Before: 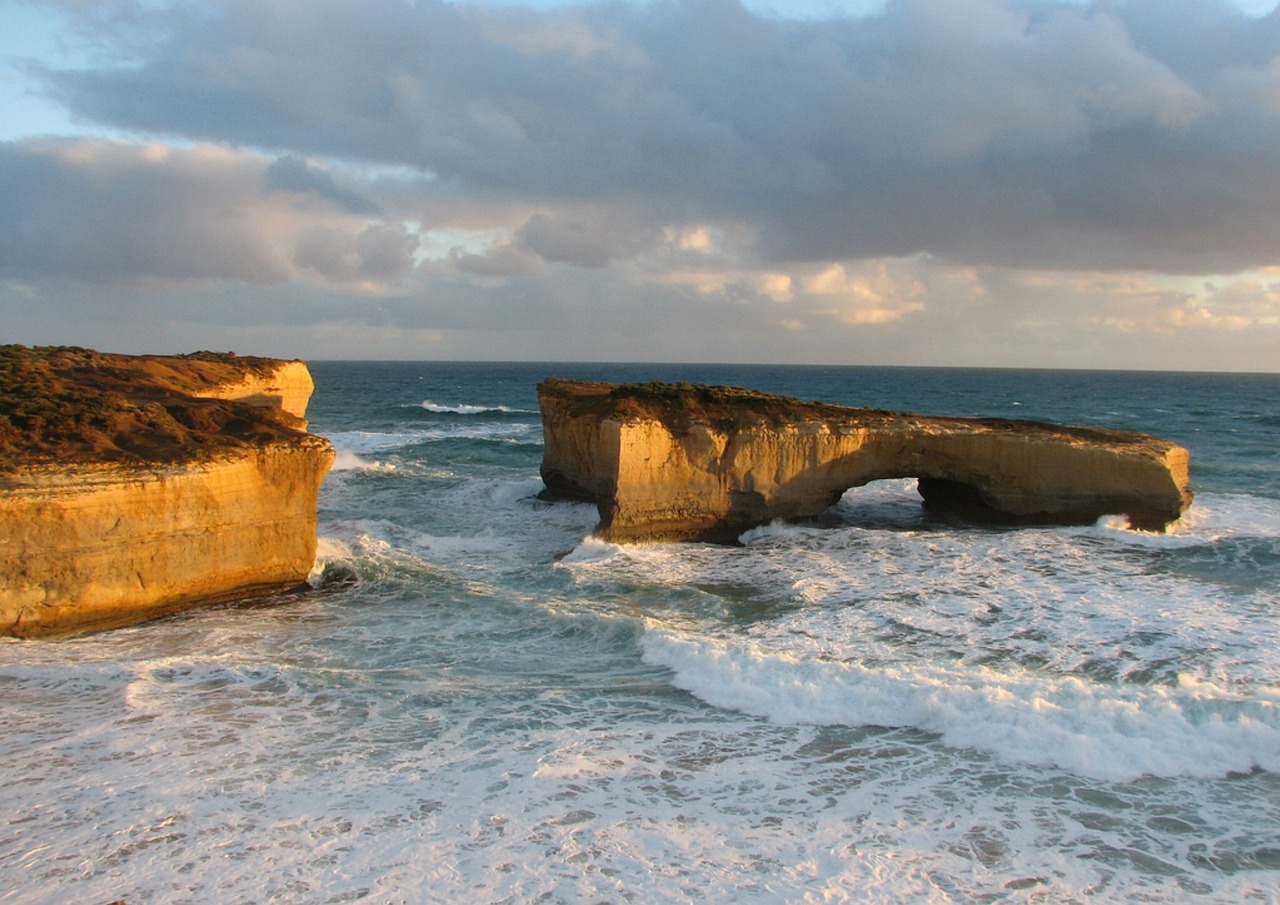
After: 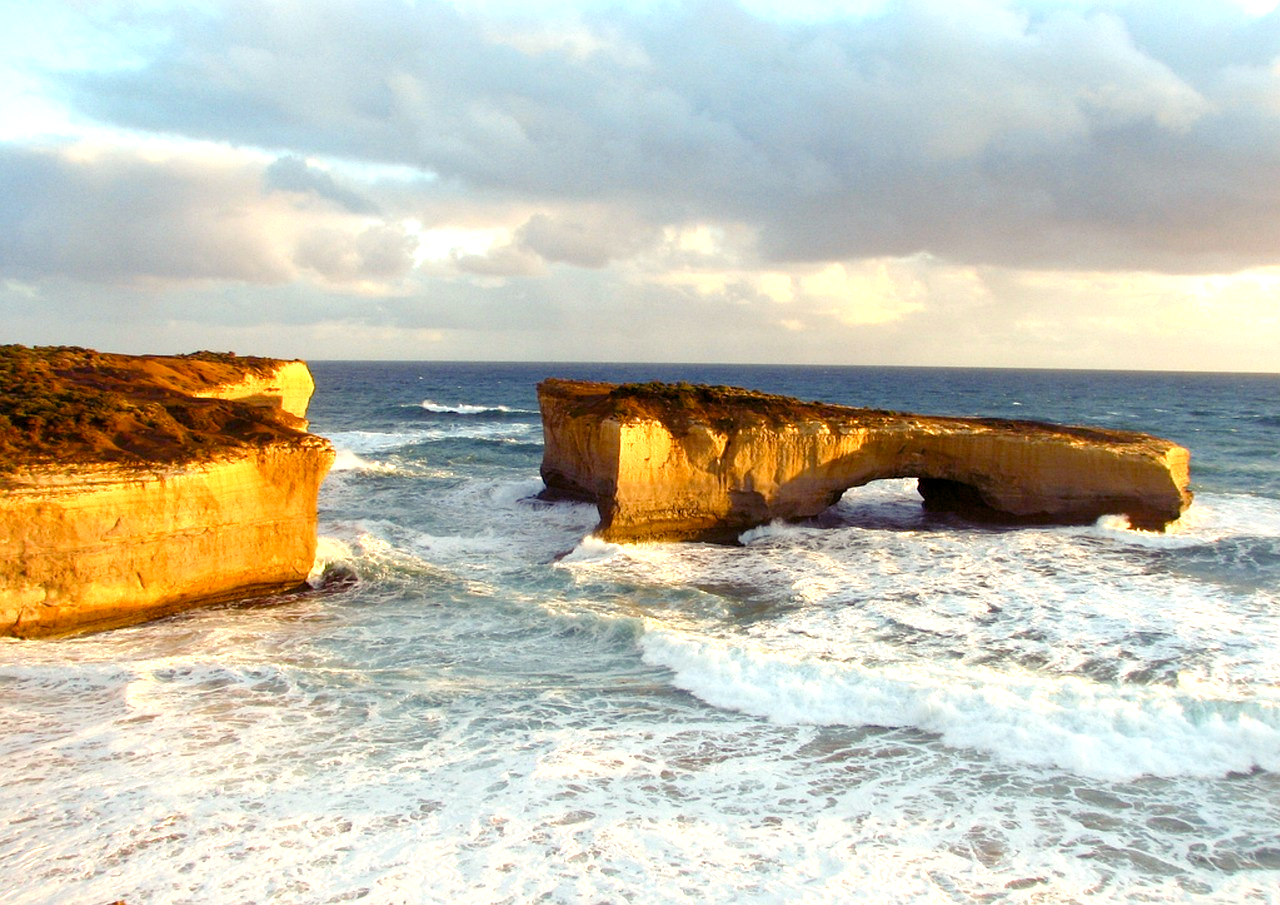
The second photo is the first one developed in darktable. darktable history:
color balance rgb: shadows lift › luminance -21.66%, shadows lift › chroma 8.98%, shadows lift › hue 283.37°, power › chroma 1.05%, power › hue 25.59°, highlights gain › luminance 6.08%, highlights gain › chroma 2.55%, highlights gain › hue 90°, global offset › luminance -0.87%, perceptual saturation grading › global saturation 25%, perceptual saturation grading › highlights -28.39%, perceptual saturation grading › shadows 33.98%
exposure: exposure 1 EV, compensate highlight preservation false
sharpen: radius 5.325, amount 0.312, threshold 26.433
